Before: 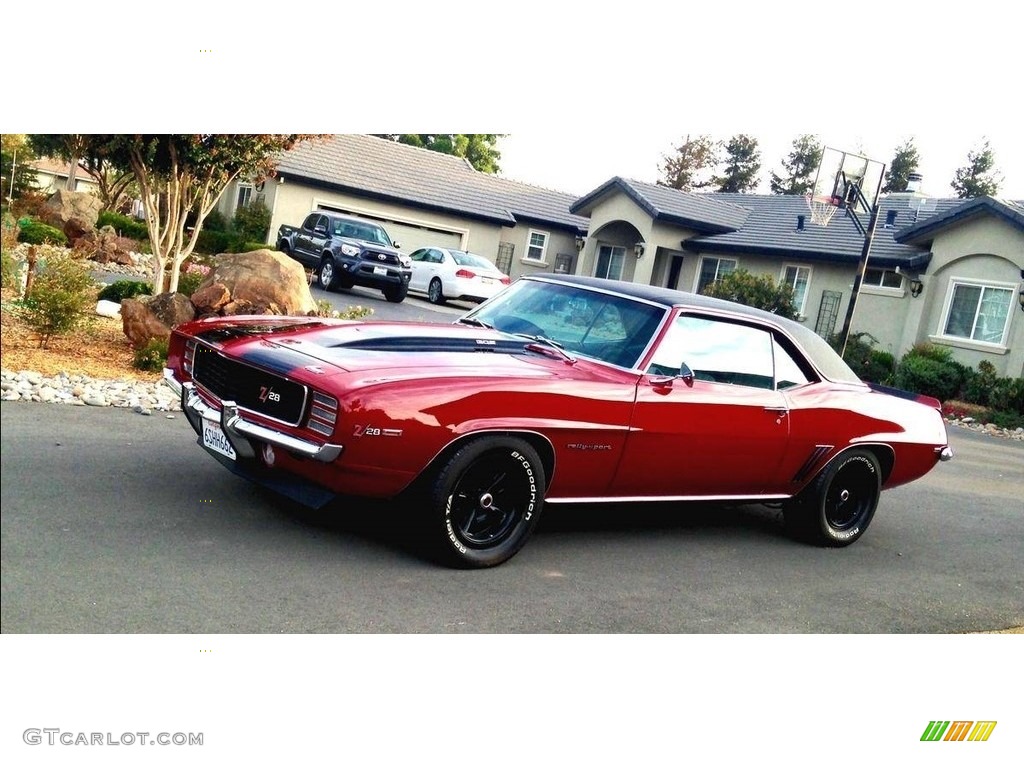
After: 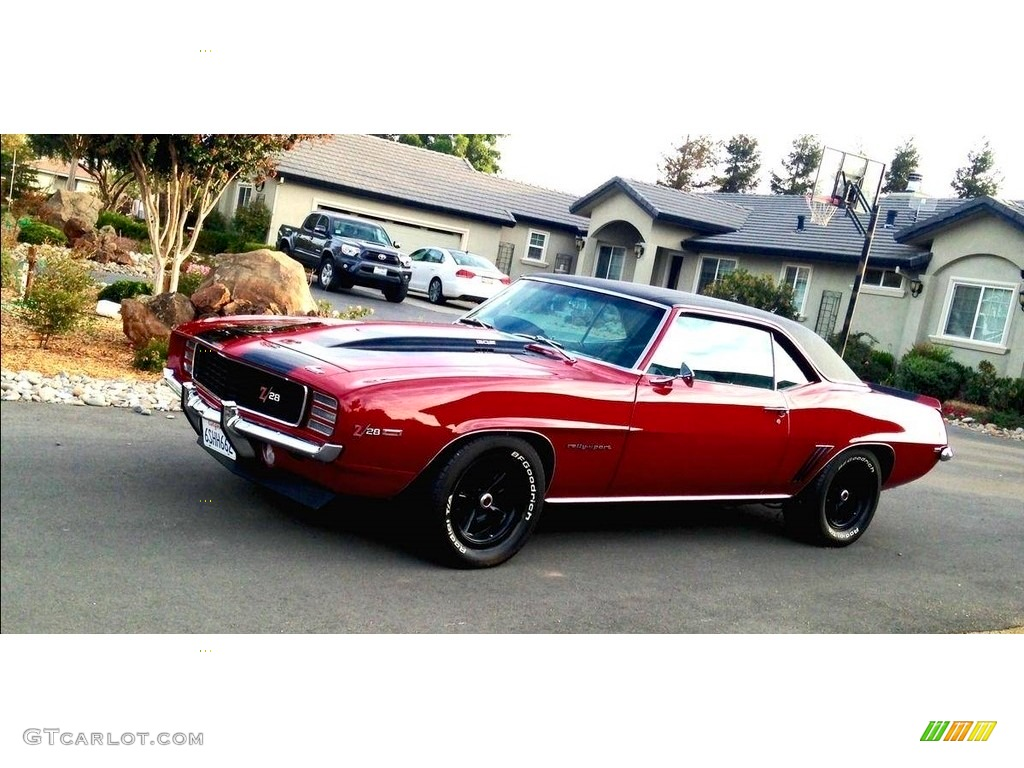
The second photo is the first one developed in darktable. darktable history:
exposure: black level correction 0.002, compensate highlight preservation false
contrast brightness saturation: contrast 0.098, brightness 0.013, saturation 0.019
